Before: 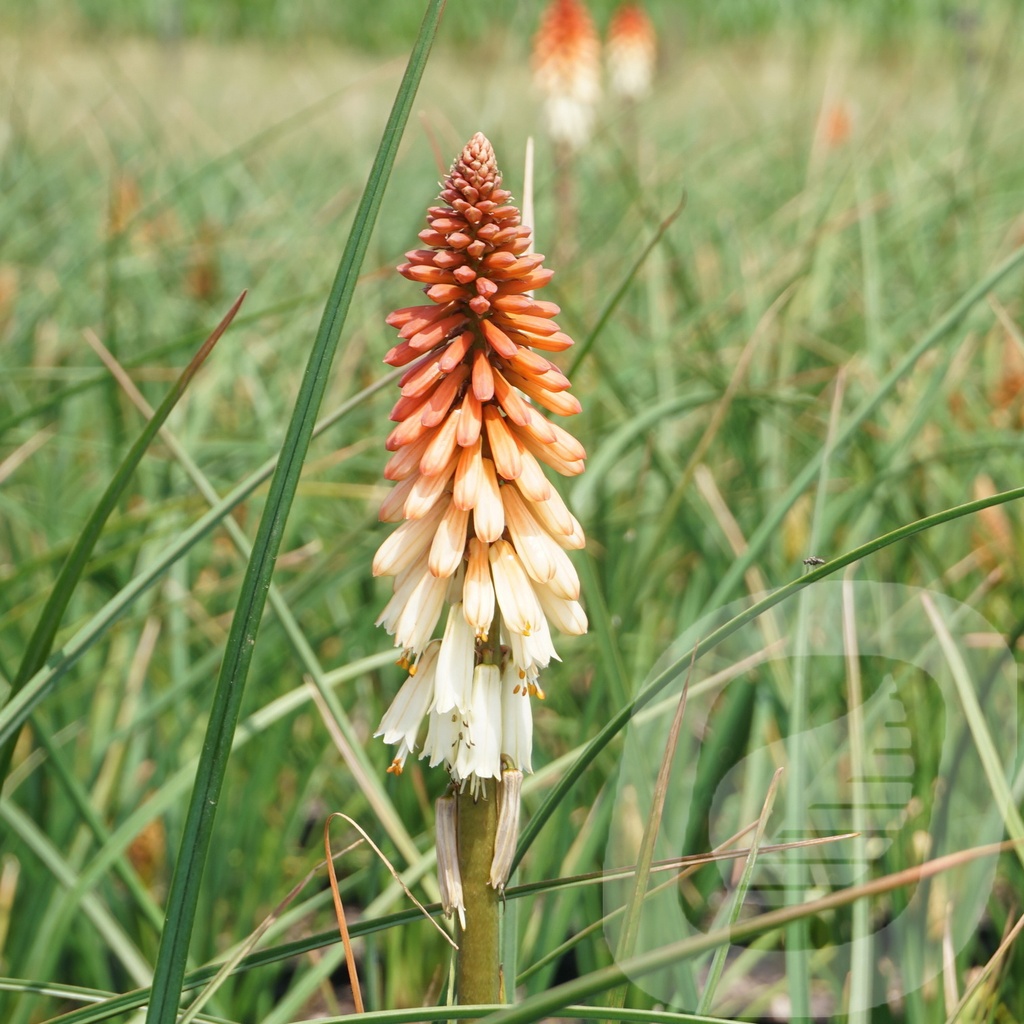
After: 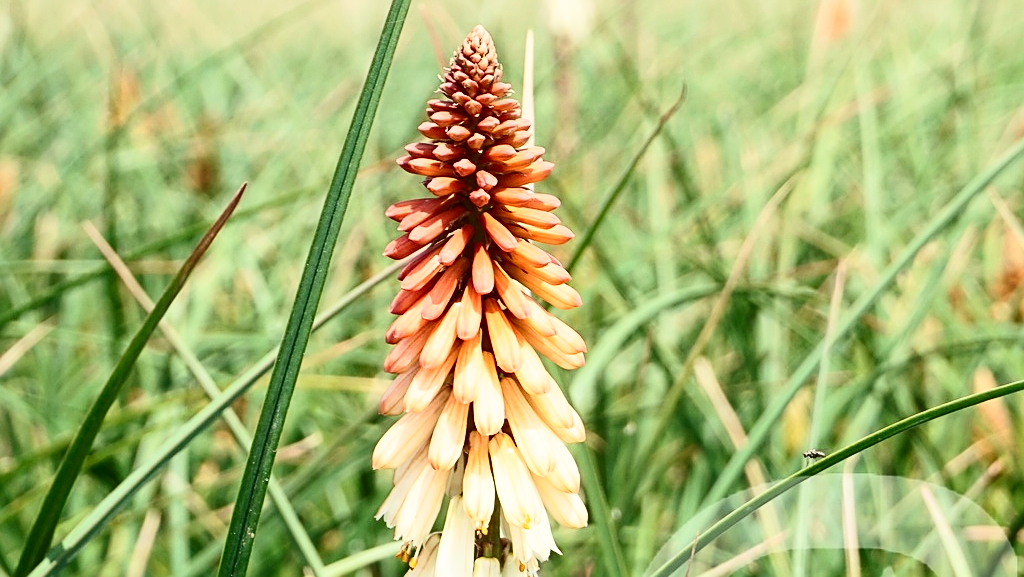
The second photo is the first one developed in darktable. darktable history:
contrast brightness saturation: contrast 0.409, brightness 0.045, saturation 0.246
color zones: curves: ch1 [(0, 0.469) (0.01, 0.469) (0.12, 0.446) (0.248, 0.469) (0.5, 0.5) (0.748, 0.5) (0.99, 0.469) (1, 0.469)]
sharpen: on, module defaults
crop and rotate: top 10.533%, bottom 33.051%
